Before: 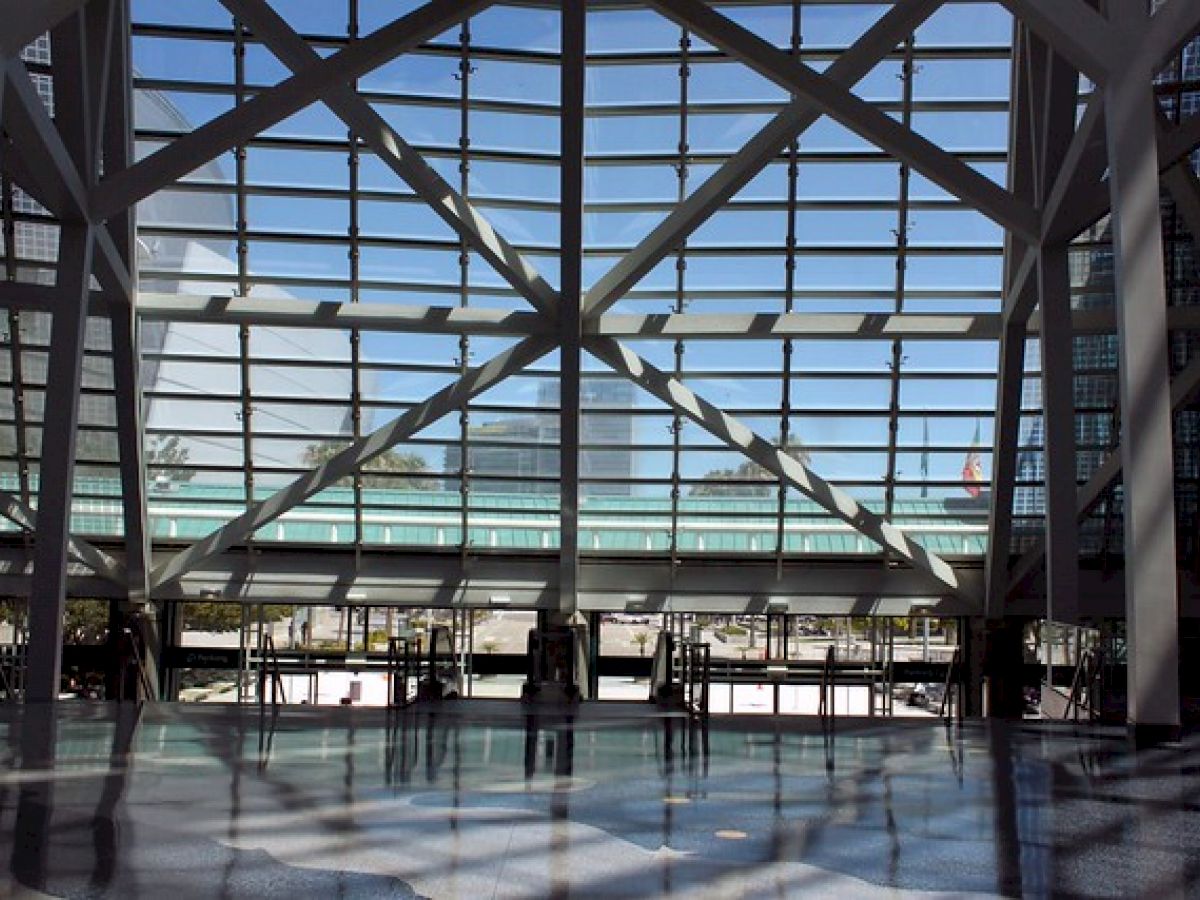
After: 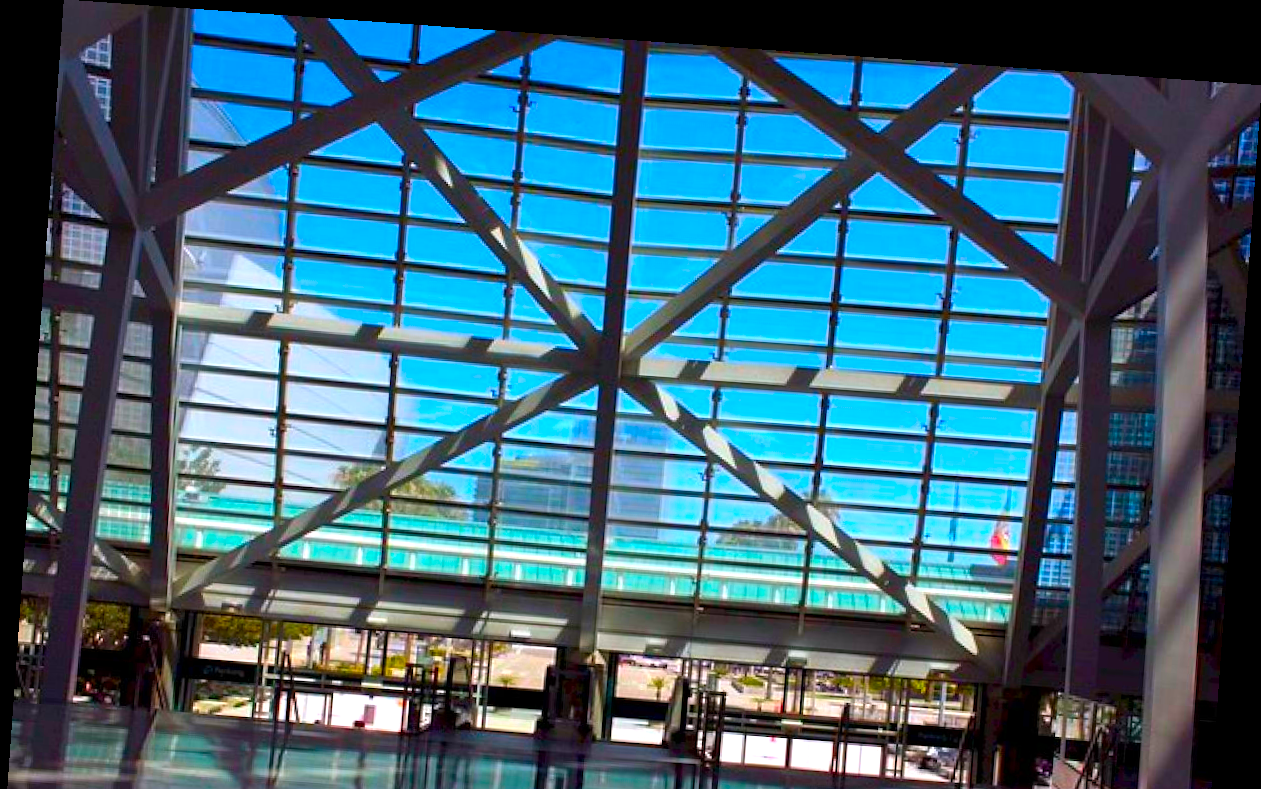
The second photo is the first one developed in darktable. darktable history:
color correction: highlights a* 1.59, highlights b* -1.7, saturation 2.48
rotate and perspective: rotation 4.1°, automatic cropping off
exposure: exposure 0.3 EV, compensate highlight preservation false
crop: bottom 19.644%
